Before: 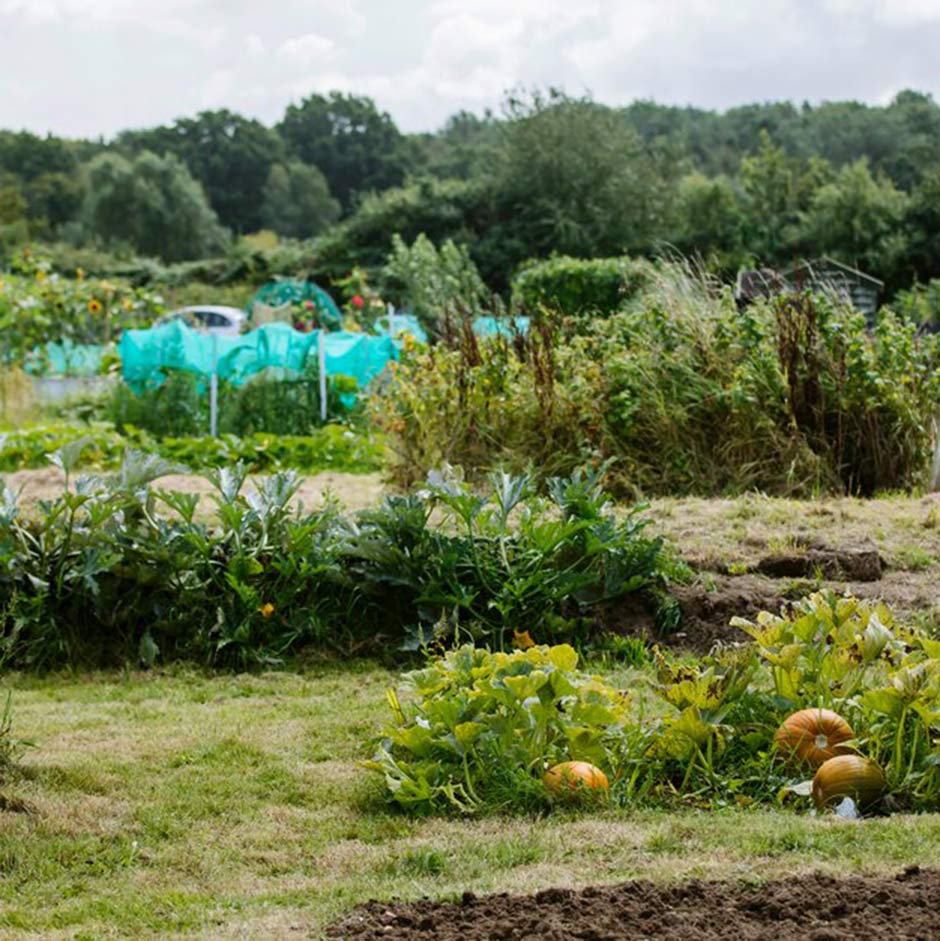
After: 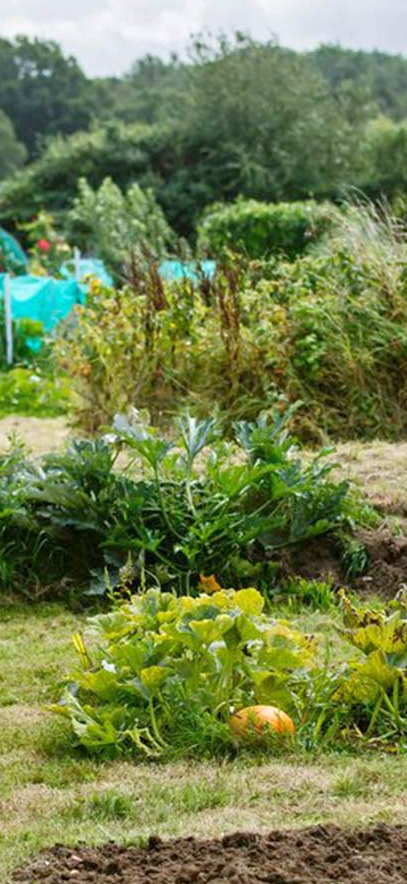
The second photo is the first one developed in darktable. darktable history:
tone equalizer: -8 EV 1 EV, -7 EV 1 EV, -6 EV 1 EV, -5 EV 1 EV, -4 EV 1 EV, -3 EV 0.75 EV, -2 EV 0.5 EV, -1 EV 0.25 EV
crop: left 33.452%, top 6.025%, right 23.155%
